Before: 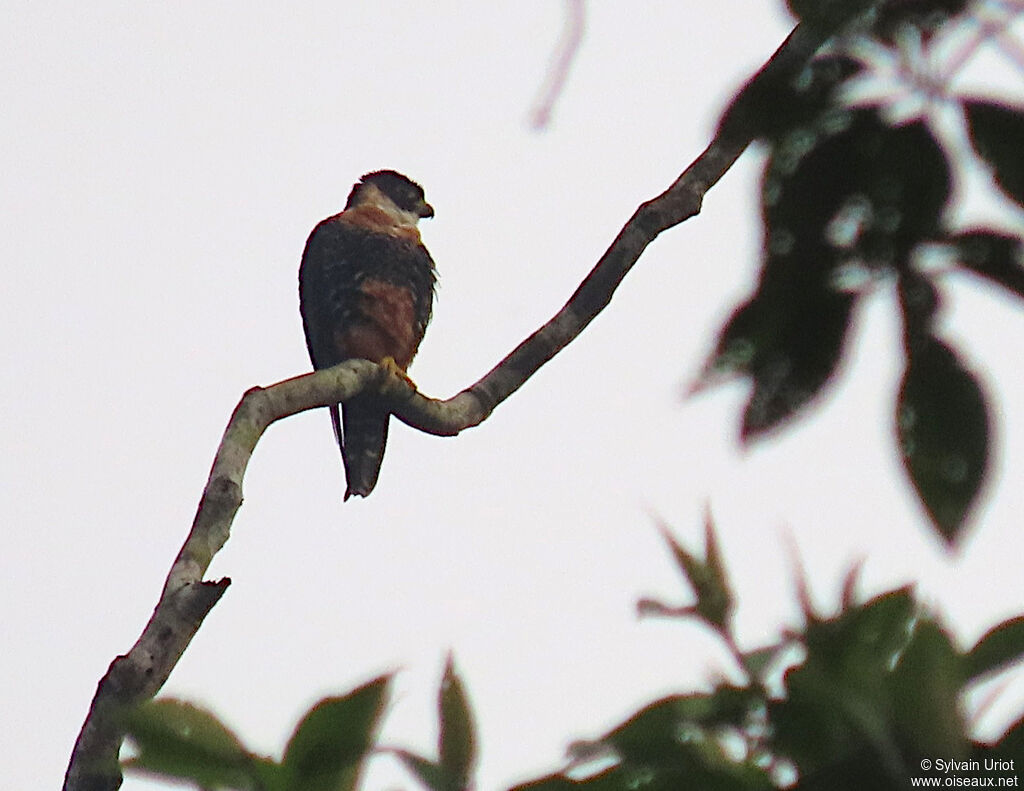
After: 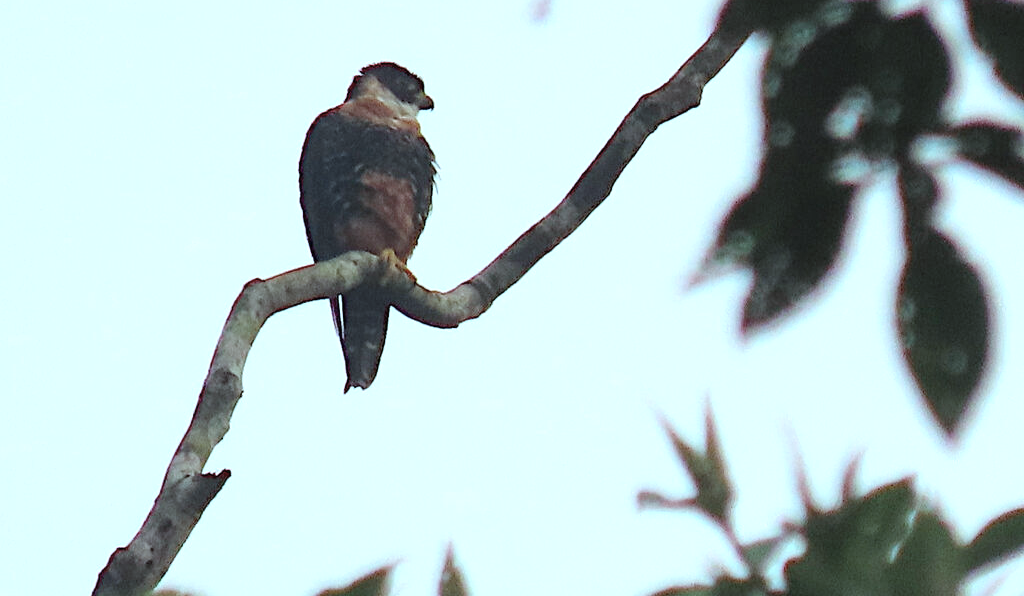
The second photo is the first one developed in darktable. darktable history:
color correction: highlights a* -12.94, highlights b* -17.75, saturation 0.698
contrast brightness saturation: contrast 0.071, brightness 0.079, saturation 0.18
exposure: exposure 0.251 EV, compensate highlight preservation false
crop: top 13.663%, bottom 10.882%
